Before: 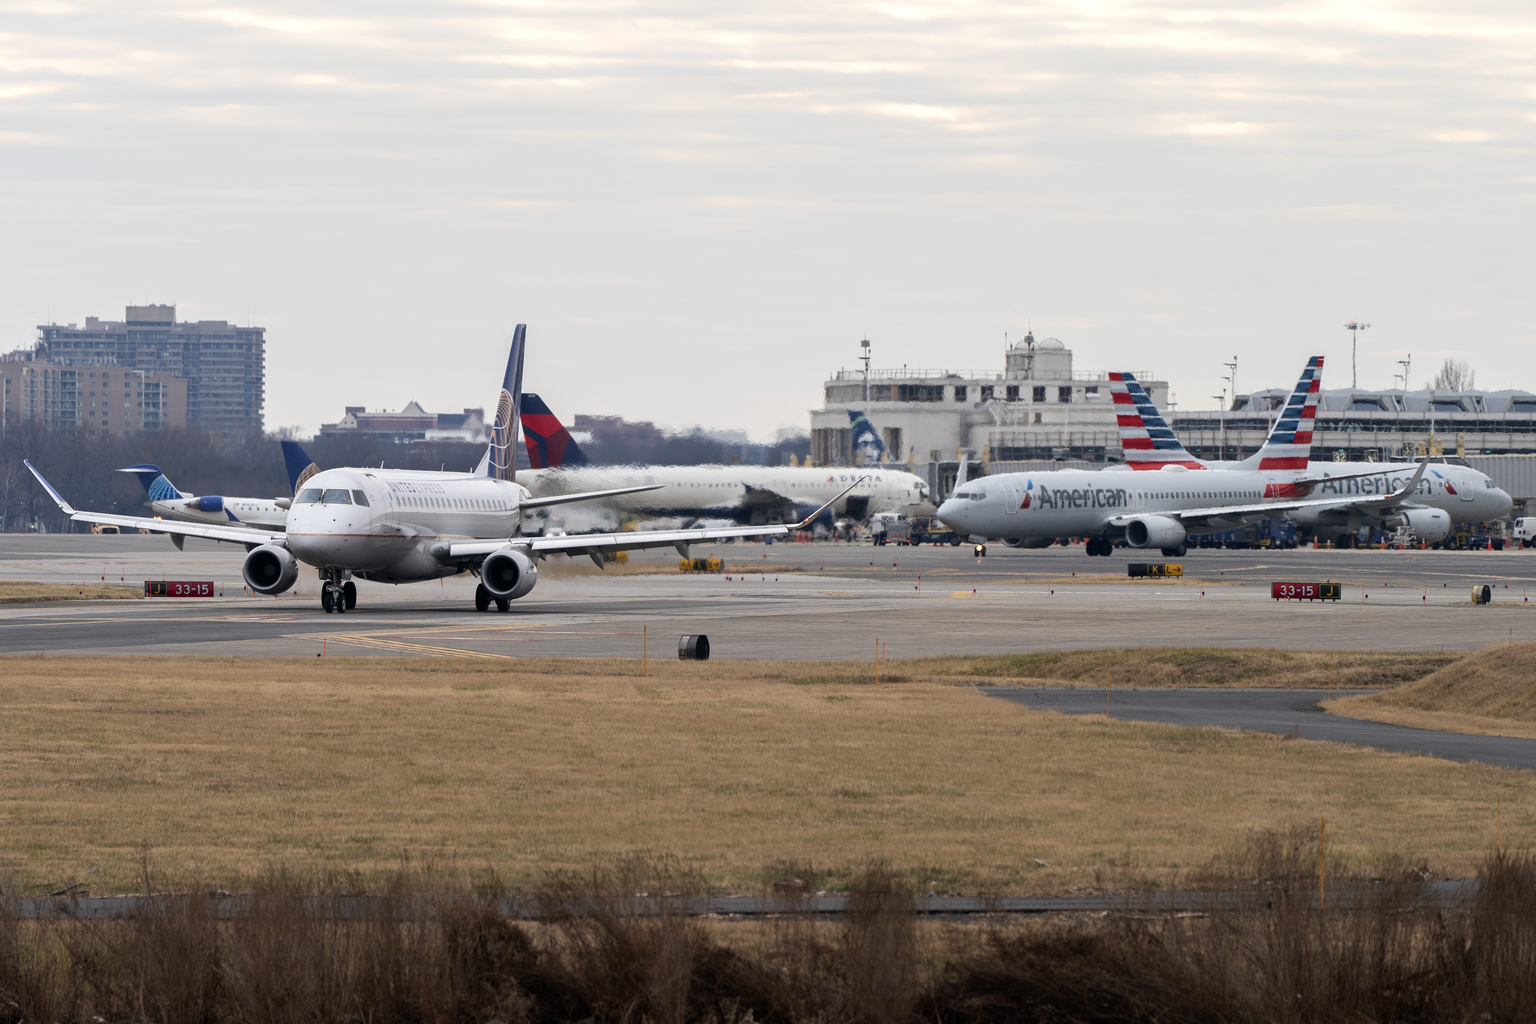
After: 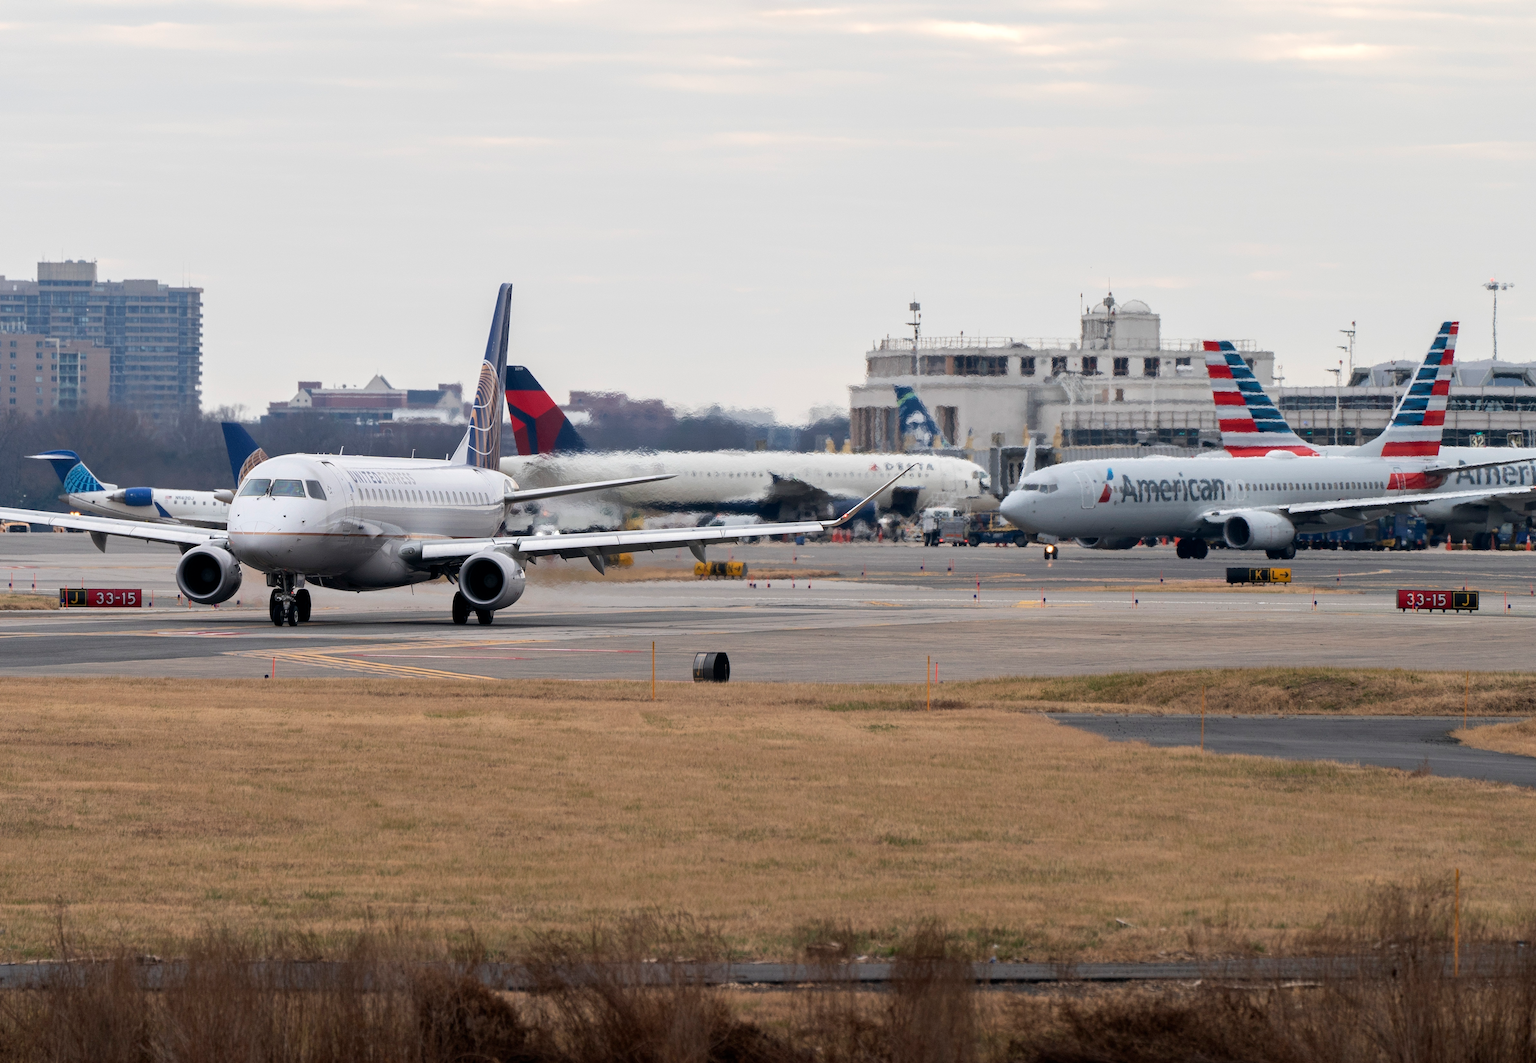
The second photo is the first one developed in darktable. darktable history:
crop: left 6.158%, top 8.359%, right 9.532%, bottom 4.037%
